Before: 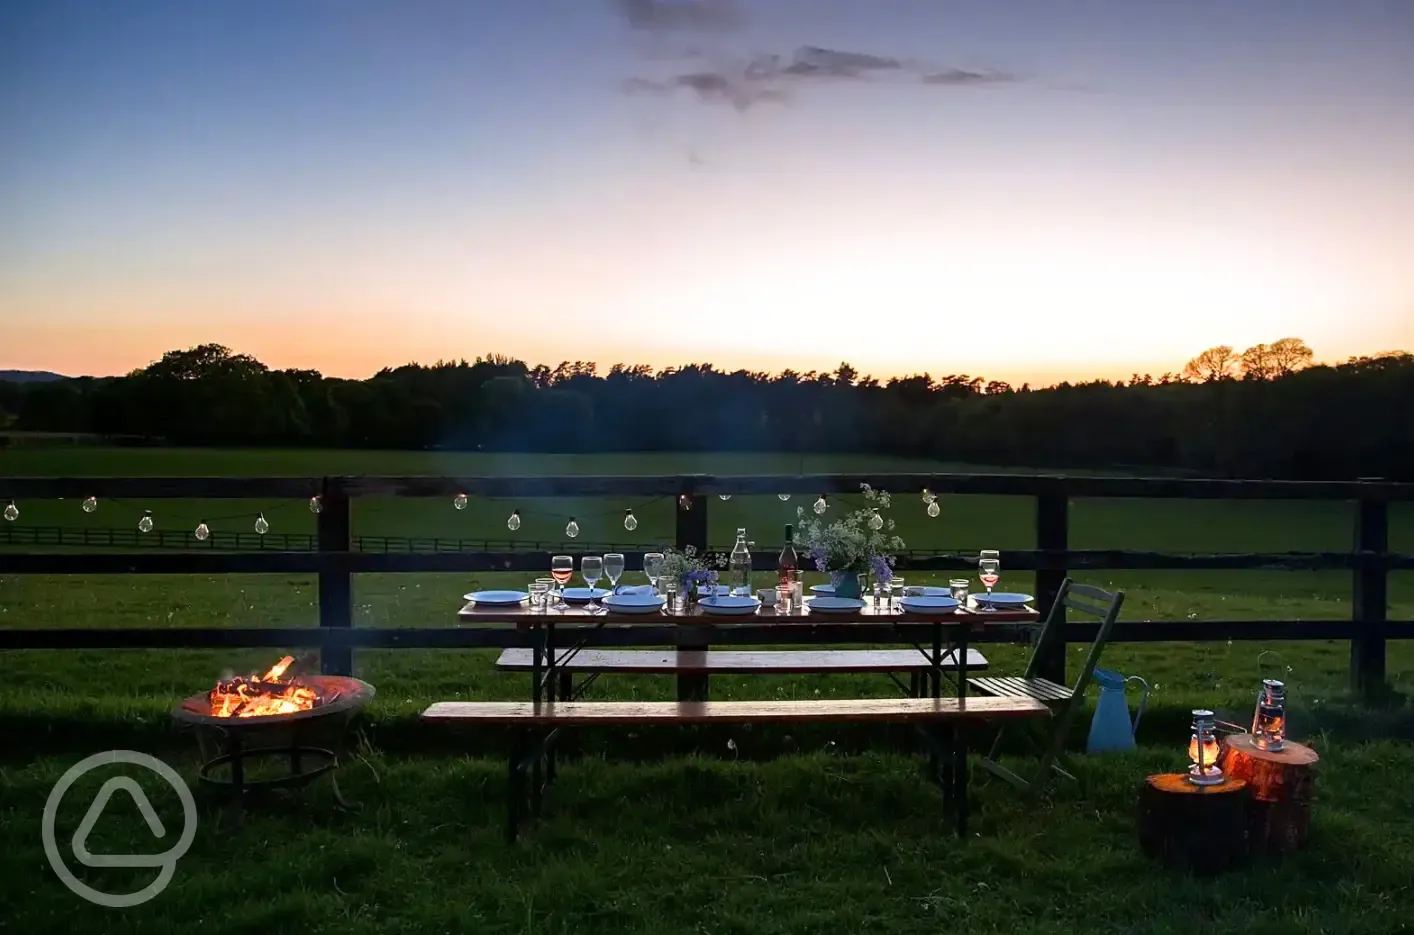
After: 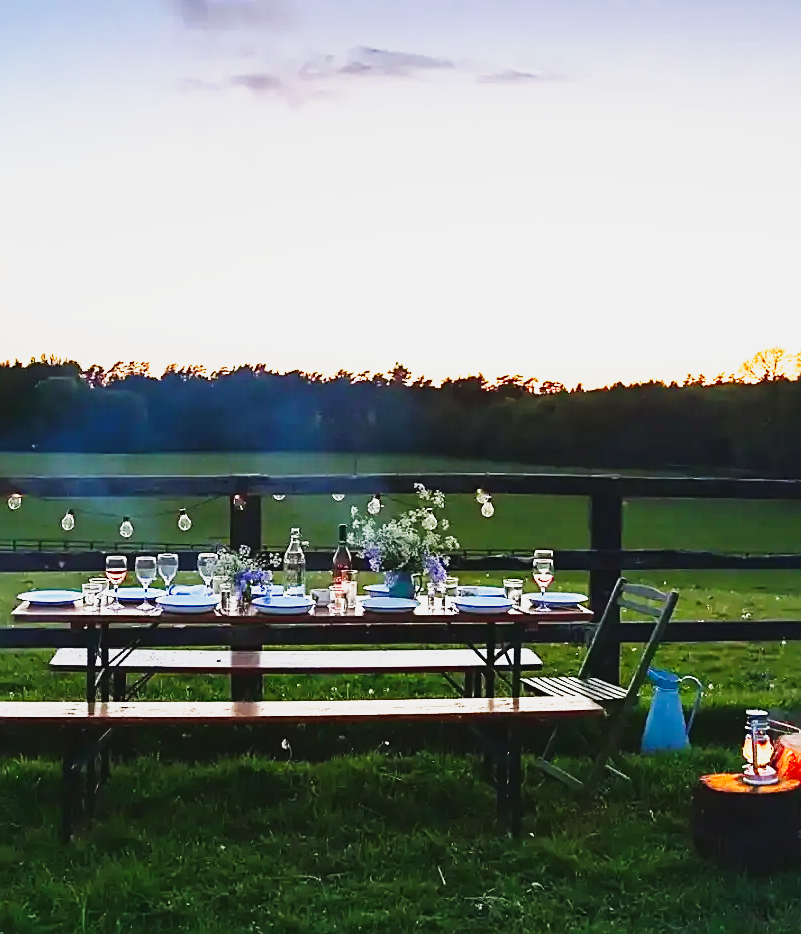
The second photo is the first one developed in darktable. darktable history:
base curve: curves: ch0 [(0, 0) (0.007, 0.004) (0.027, 0.03) (0.046, 0.07) (0.207, 0.54) (0.442, 0.872) (0.673, 0.972) (1, 1)], preserve colors none
exposure: black level correction -0.005, exposure 0.615 EV, compensate highlight preservation false
sharpen: on, module defaults
tone curve: curves: ch0 [(0, 0.029) (0.253, 0.237) (1, 0.945)]; ch1 [(0, 0) (0.401, 0.42) (0.442, 0.47) (0.492, 0.498) (0.511, 0.523) (0.557, 0.565) (0.66, 0.683) (1, 1)]; ch2 [(0, 0) (0.394, 0.413) (0.5, 0.5) (0.578, 0.568) (1, 1)], color space Lab, linked channels, preserve colors none
crop: left 31.583%, top 0.025%, right 11.766%
